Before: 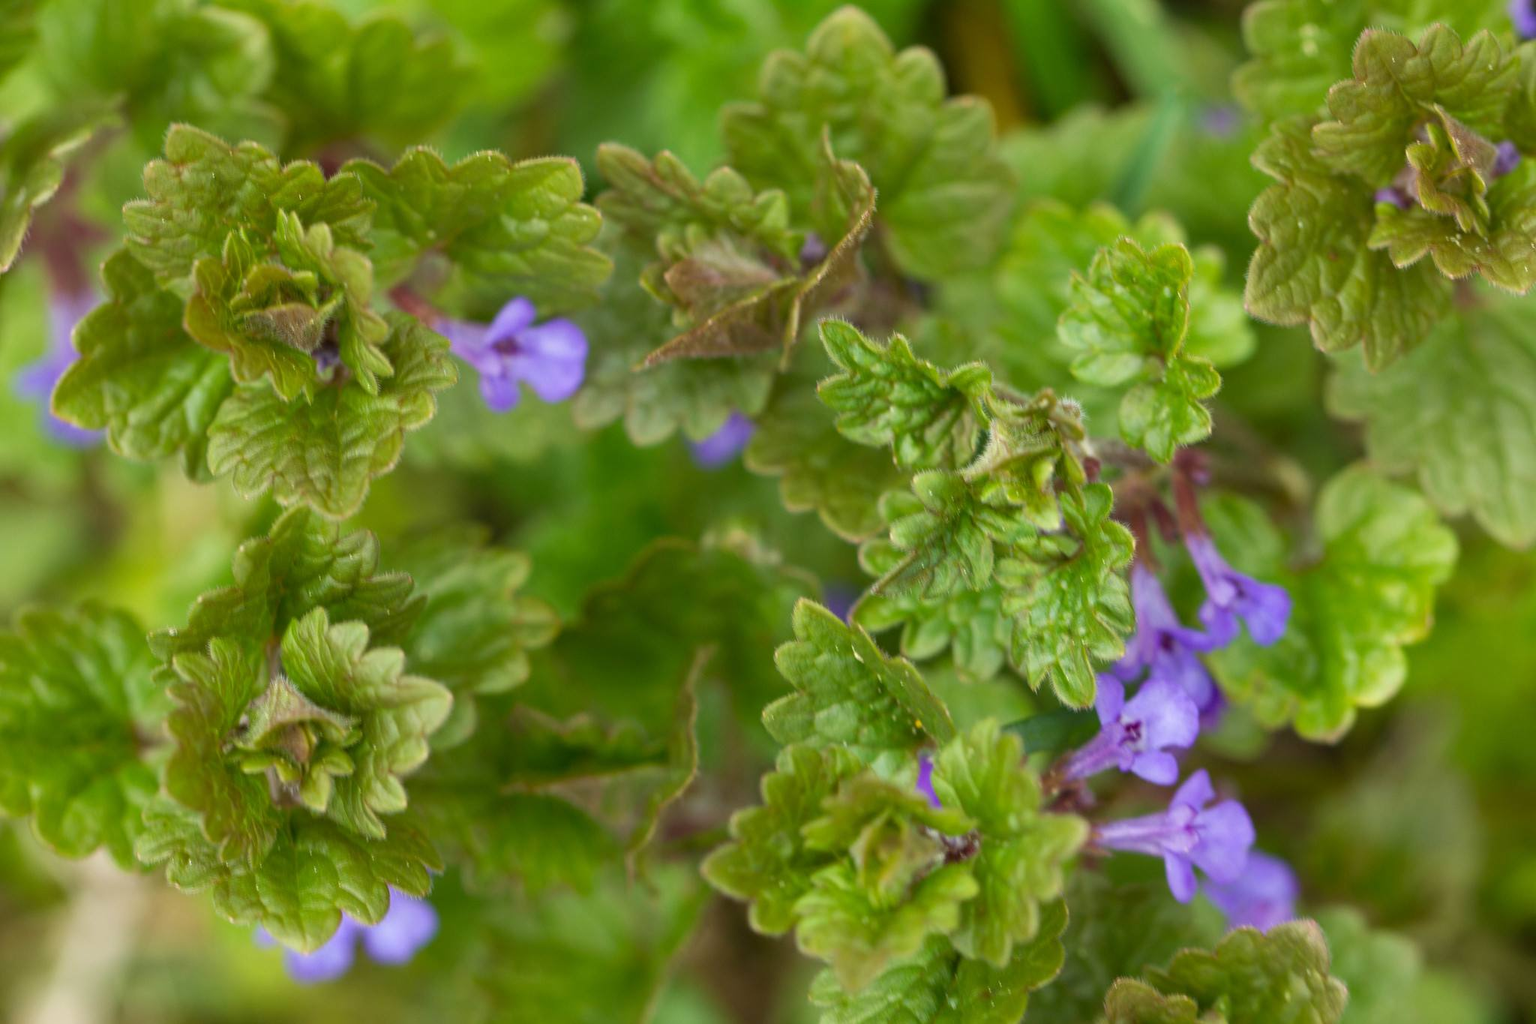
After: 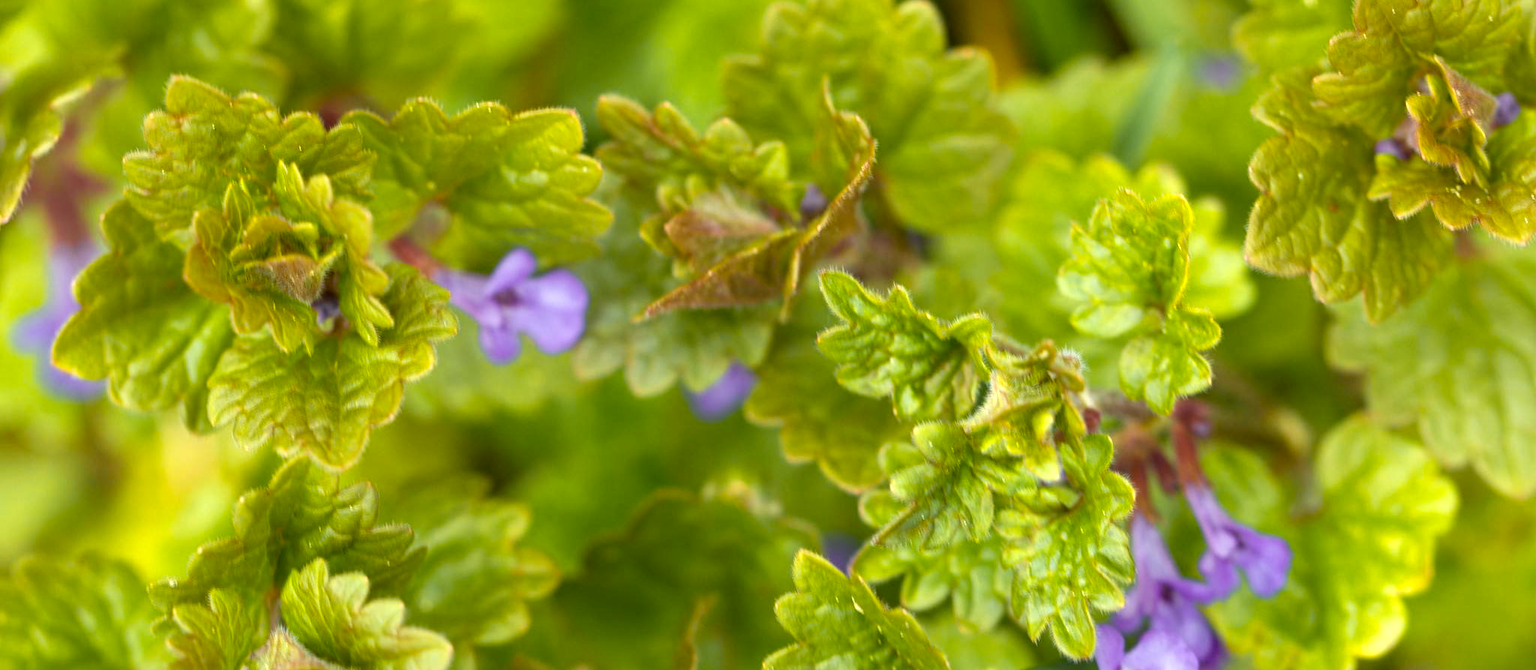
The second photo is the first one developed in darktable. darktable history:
color zones: curves: ch0 [(0, 0.511) (0.143, 0.531) (0.286, 0.56) (0.429, 0.5) (0.571, 0.5) (0.714, 0.5) (0.857, 0.5) (1, 0.5)]; ch1 [(0, 0.525) (0.143, 0.705) (0.286, 0.715) (0.429, 0.35) (0.571, 0.35) (0.714, 0.35) (0.857, 0.4) (1, 0.4)]; ch2 [(0, 0.572) (0.143, 0.512) (0.286, 0.473) (0.429, 0.45) (0.571, 0.5) (0.714, 0.5) (0.857, 0.518) (1, 0.518)]
tone equalizer: -8 EV -0.399 EV, -7 EV -0.386 EV, -6 EV -0.358 EV, -5 EV -0.191 EV, -3 EV 0.227 EV, -2 EV 0.359 EV, -1 EV 0.382 EV, +0 EV 0.399 EV, luminance estimator HSV value / RGB max
crop and rotate: top 4.816%, bottom 29.684%
